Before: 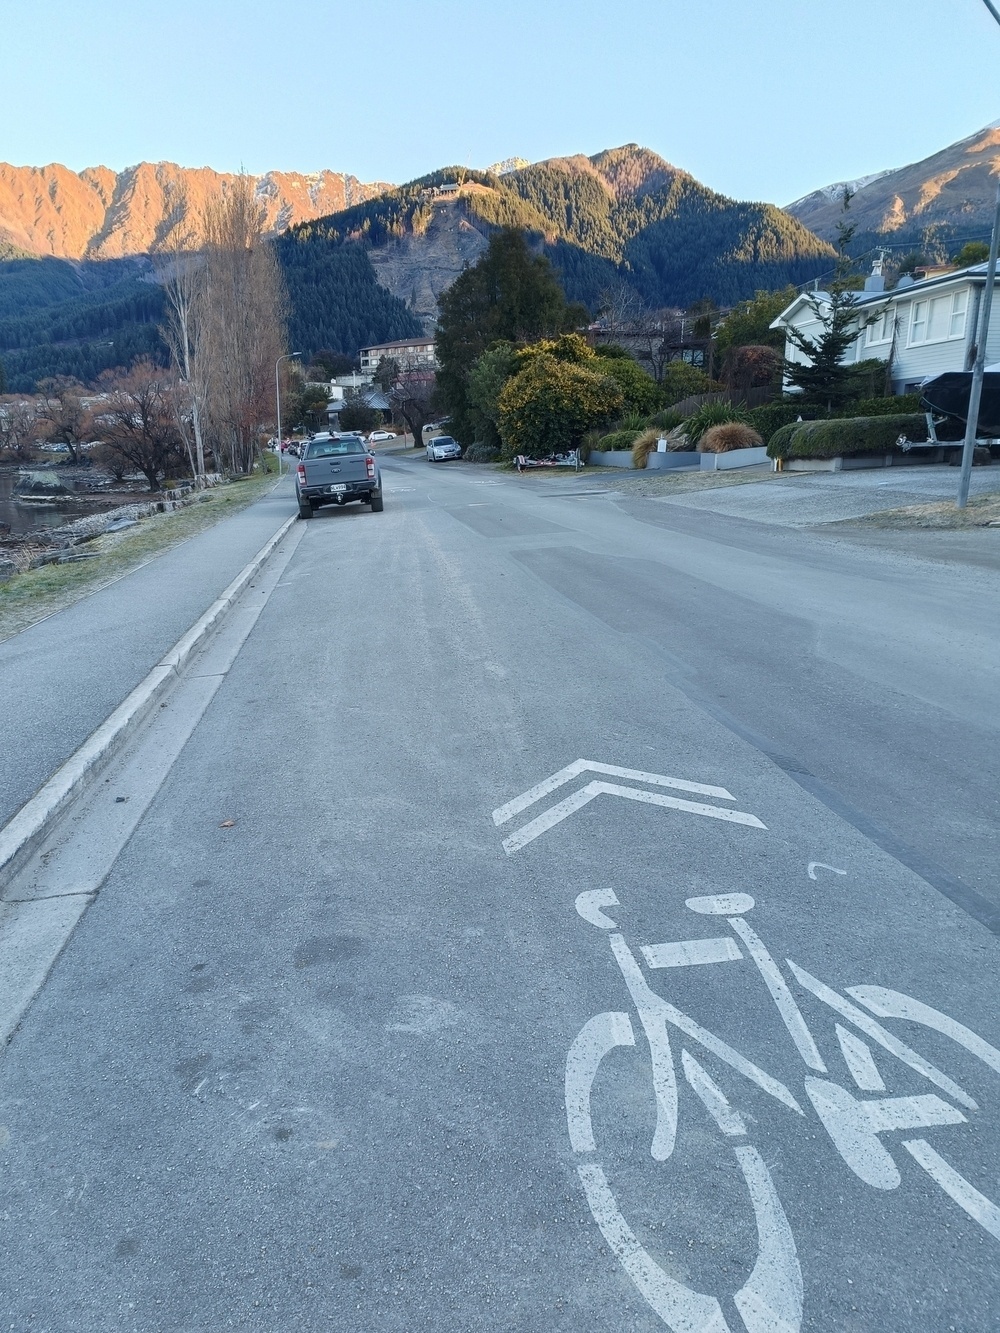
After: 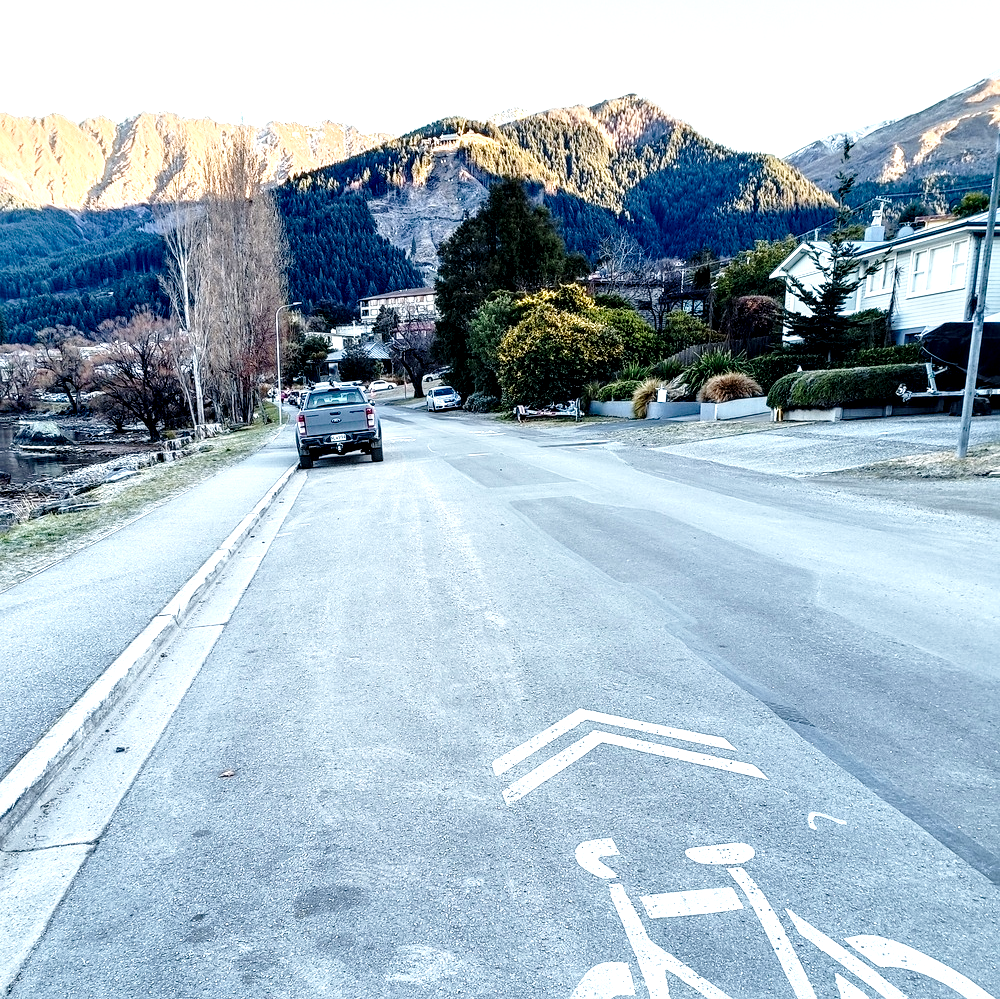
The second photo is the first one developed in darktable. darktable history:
crop: top 3.778%, bottom 21.239%
base curve: curves: ch0 [(0, 0) (0.036, 0.037) (0.121, 0.228) (0.46, 0.76) (0.859, 0.983) (1, 1)], preserve colors none
exposure: exposure 0.202 EV, compensate highlight preservation false
sharpen: amount 0.214
local contrast: highlights 80%, shadows 57%, detail 174%, midtone range 0.608
